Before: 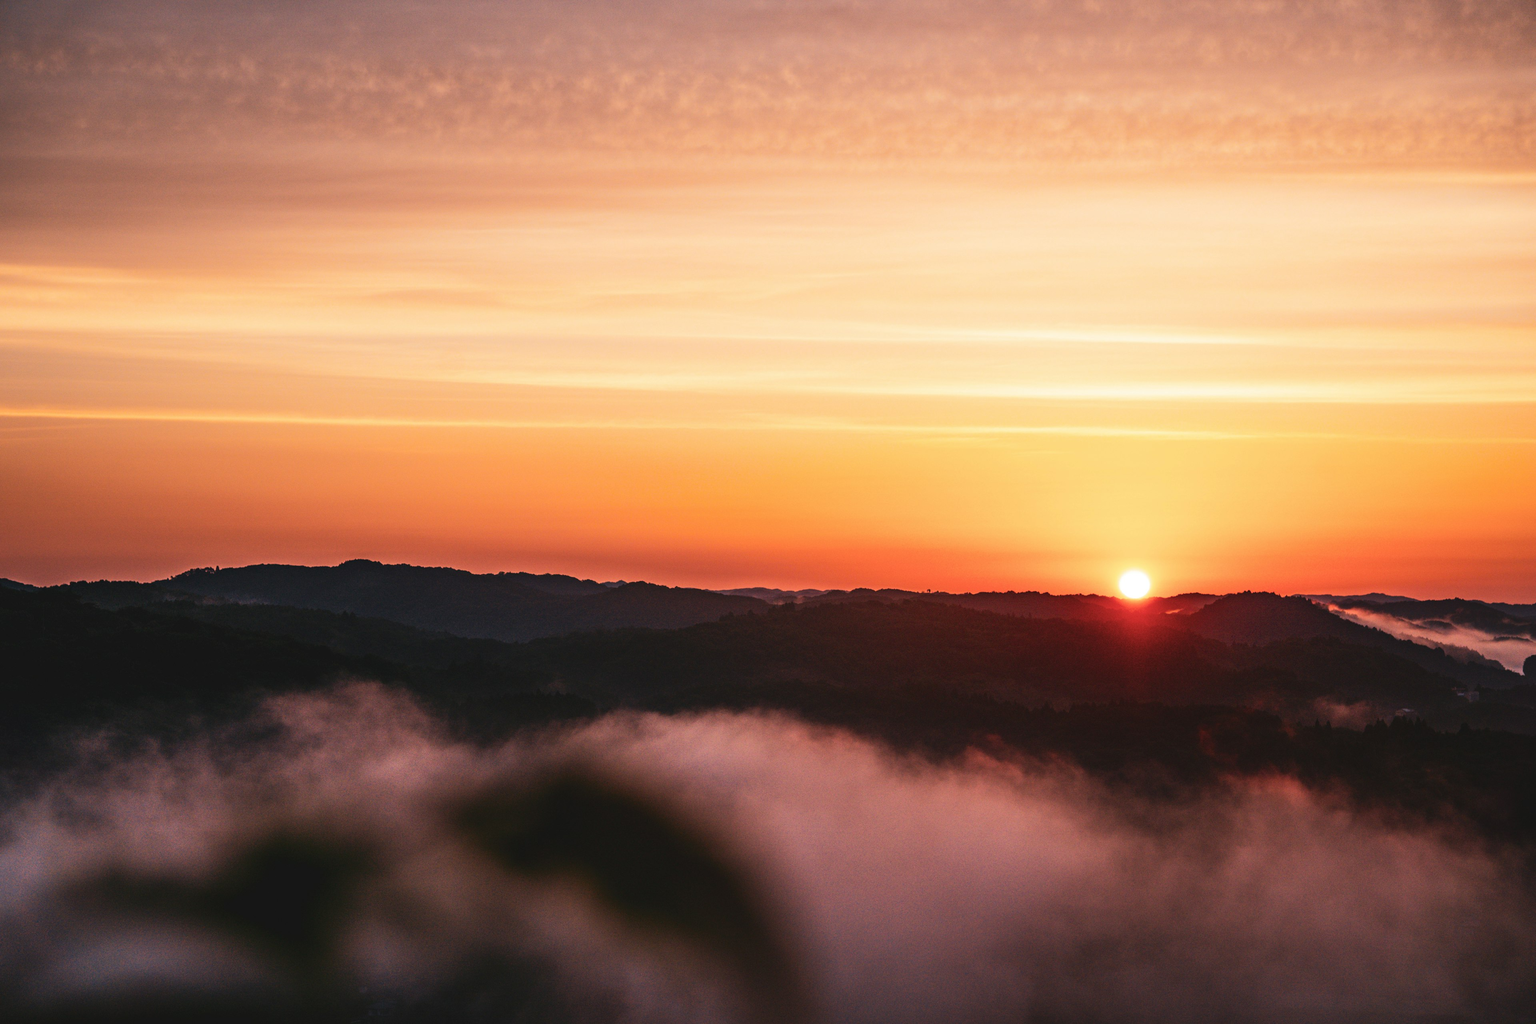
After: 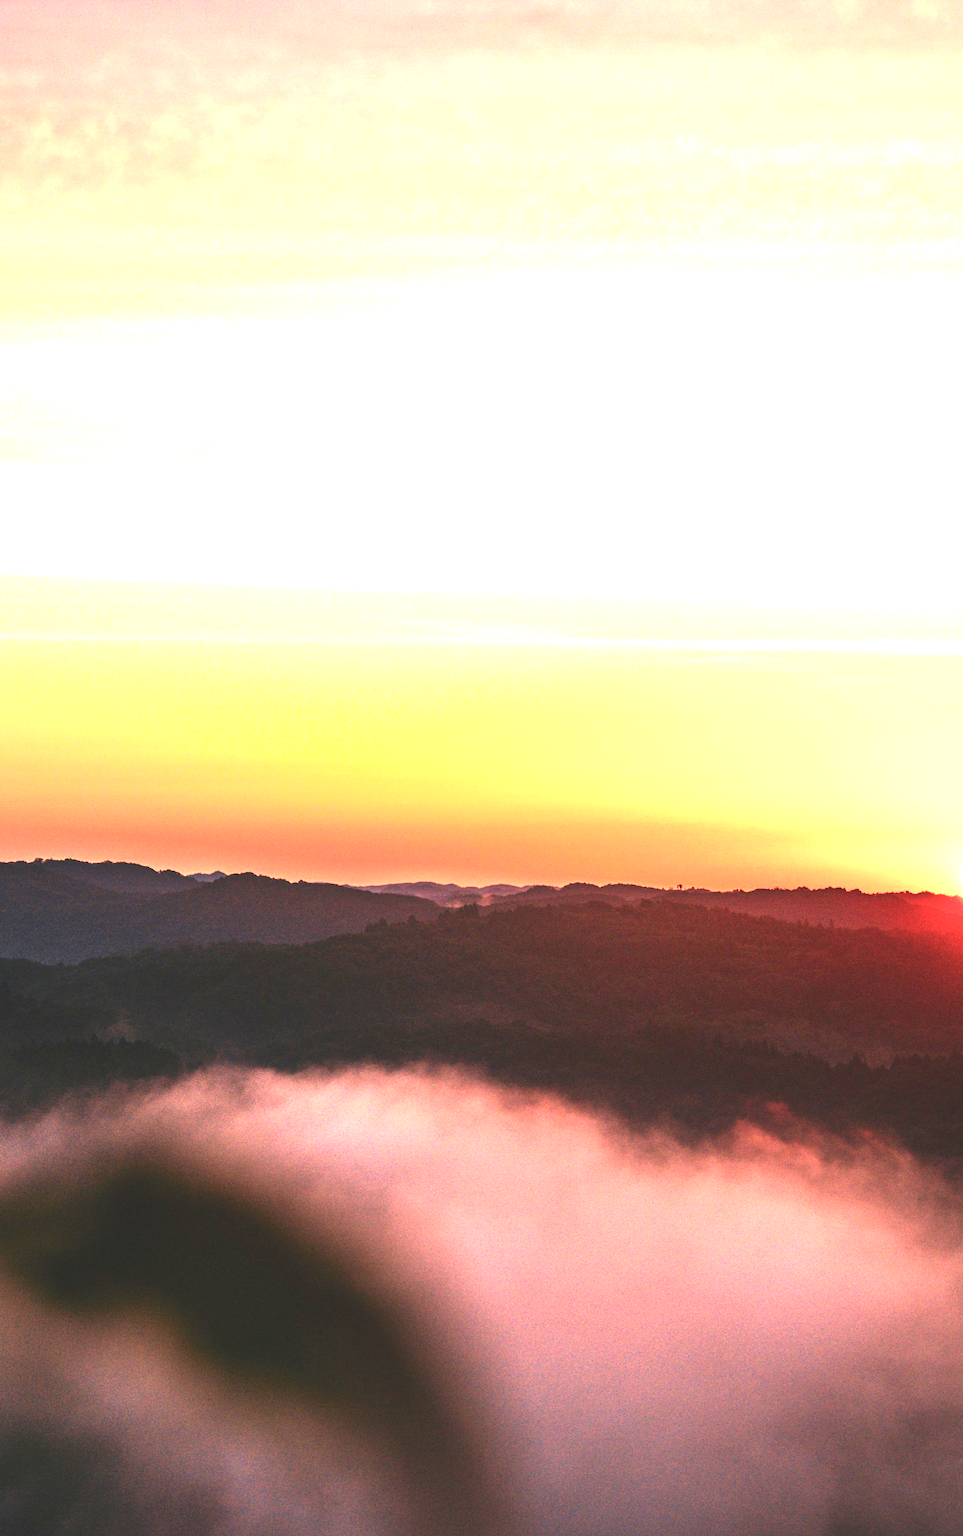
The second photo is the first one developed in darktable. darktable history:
exposure: black level correction 0, exposure 1.689 EV, compensate highlight preservation false
crop: left 31.001%, right 27.153%
